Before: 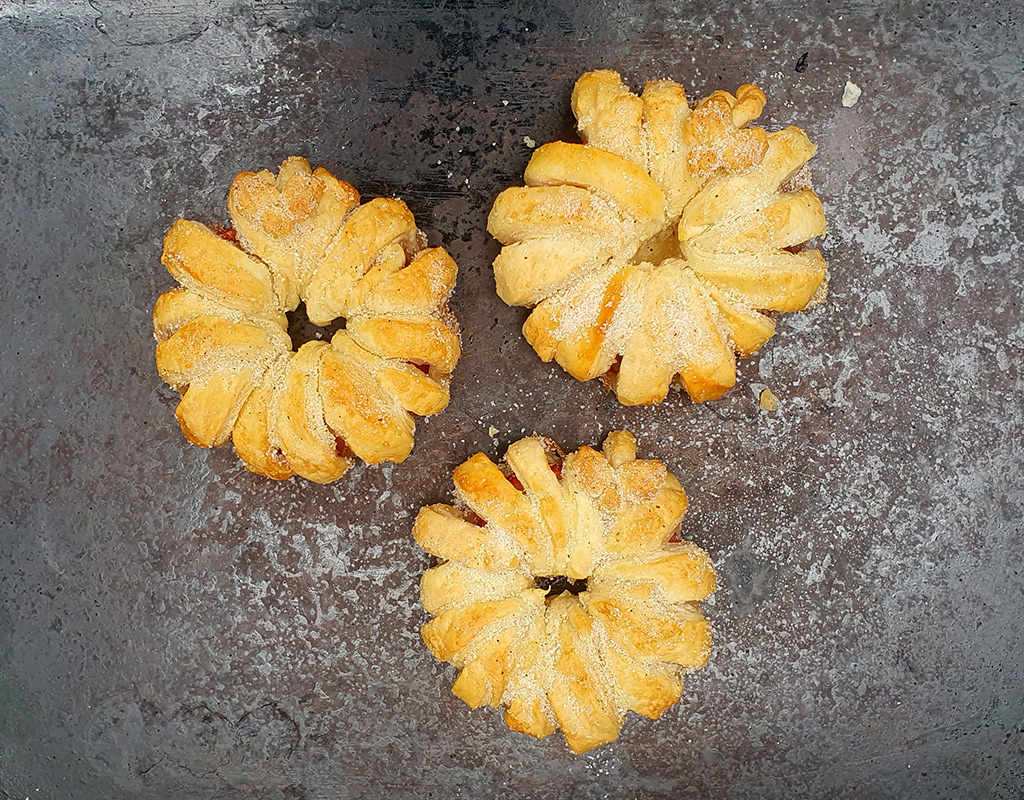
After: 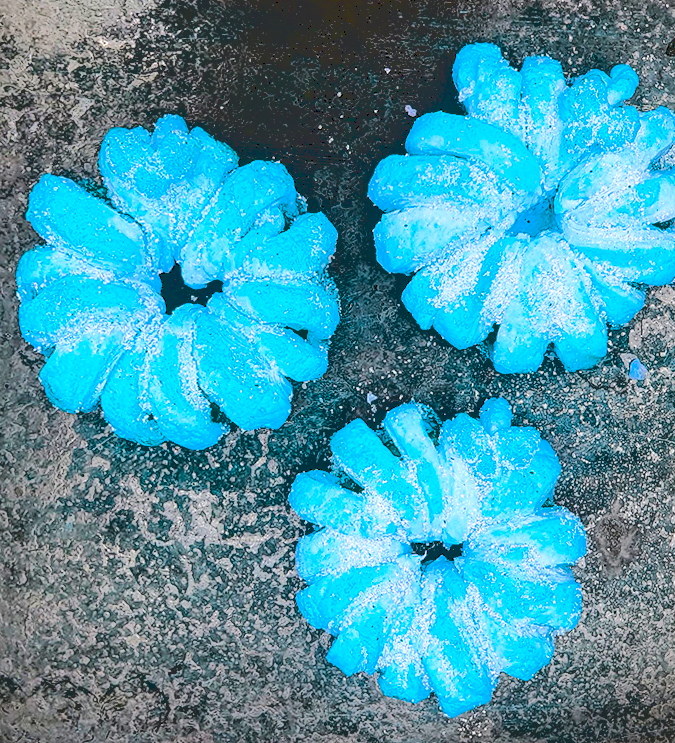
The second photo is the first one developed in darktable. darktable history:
exposure: compensate highlight preservation false
color balance rgb: hue shift 180°, global vibrance 50%, contrast 0.32%
rotate and perspective: rotation 0.679°, lens shift (horizontal) 0.136, crop left 0.009, crop right 0.991, crop top 0.078, crop bottom 0.95
base curve: curves: ch0 [(0.065, 0.026) (0.236, 0.358) (0.53, 0.546) (0.777, 0.841) (0.924, 0.992)], preserve colors average RGB
crop and rotate: left 15.055%, right 18.278%
local contrast: on, module defaults
